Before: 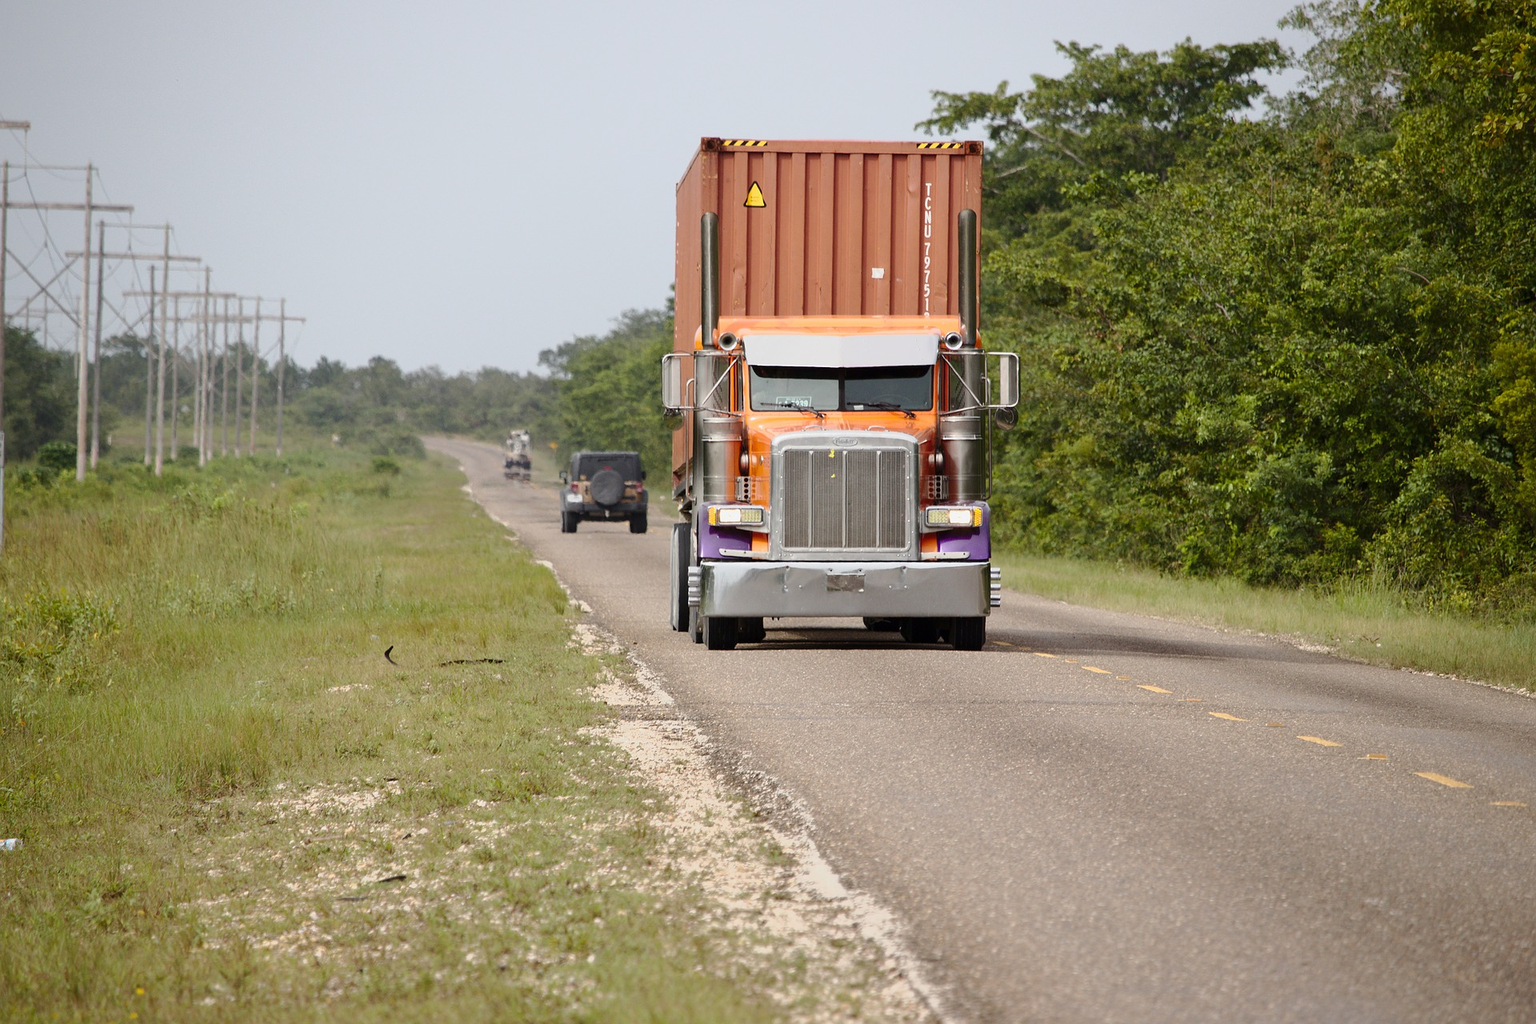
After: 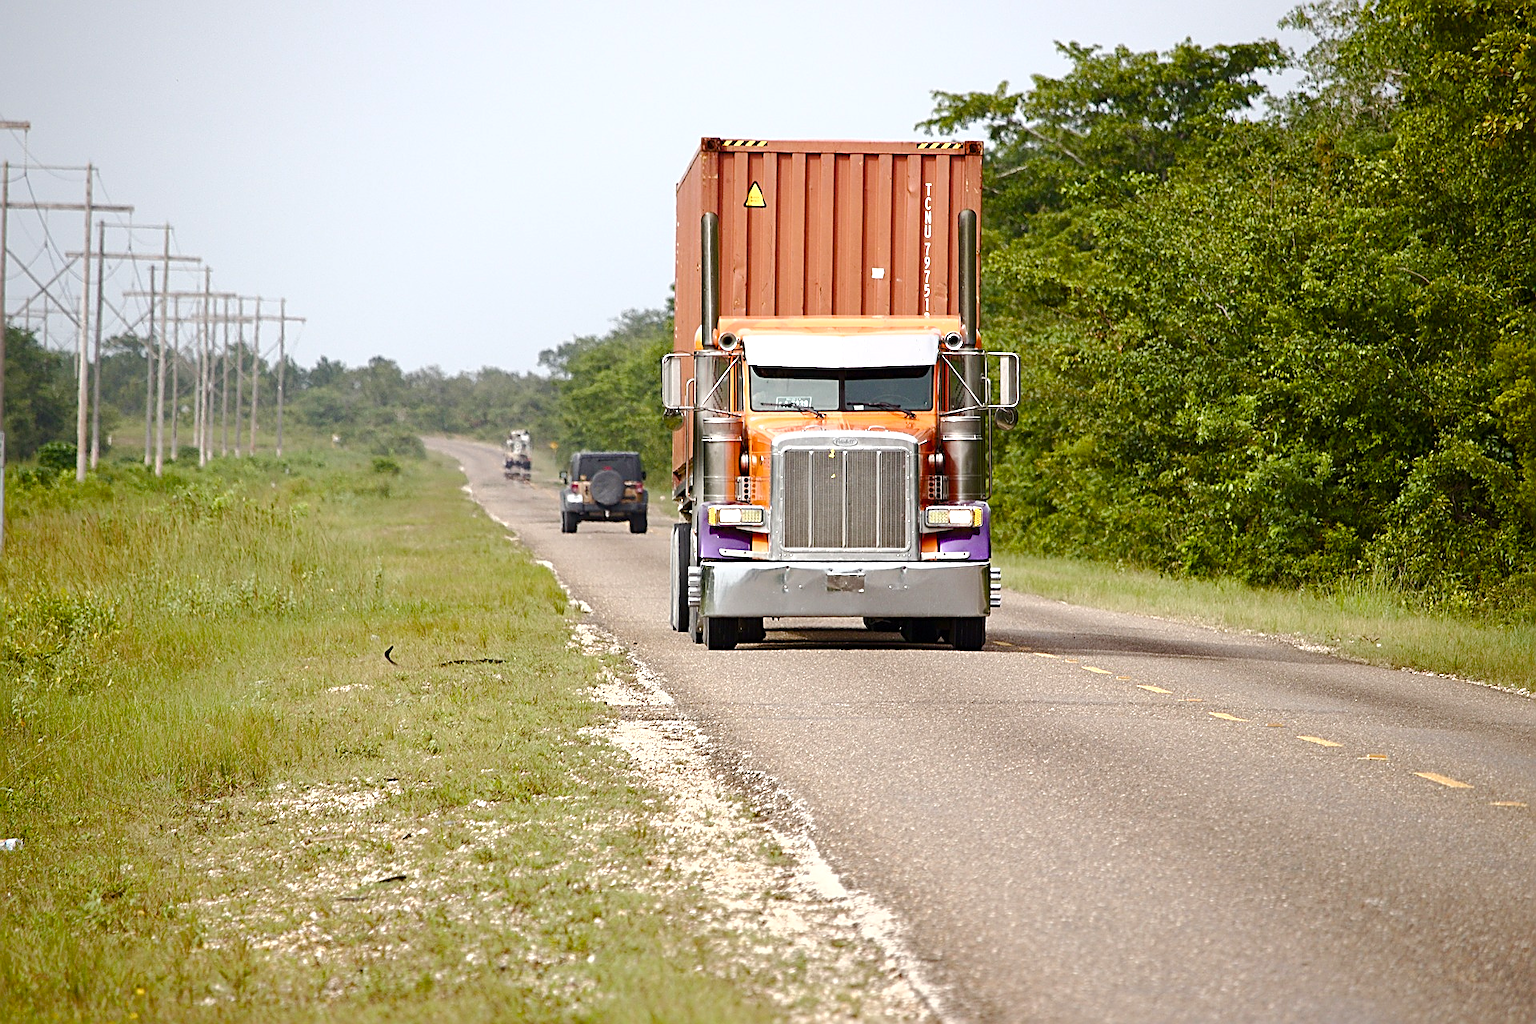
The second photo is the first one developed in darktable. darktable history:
color balance rgb: perceptual saturation grading › global saturation 25%, perceptual saturation grading › highlights -50%, perceptual saturation grading › shadows 30%, perceptual brilliance grading › global brilliance 12%, global vibrance 20%
sharpen: radius 2.531, amount 0.628
